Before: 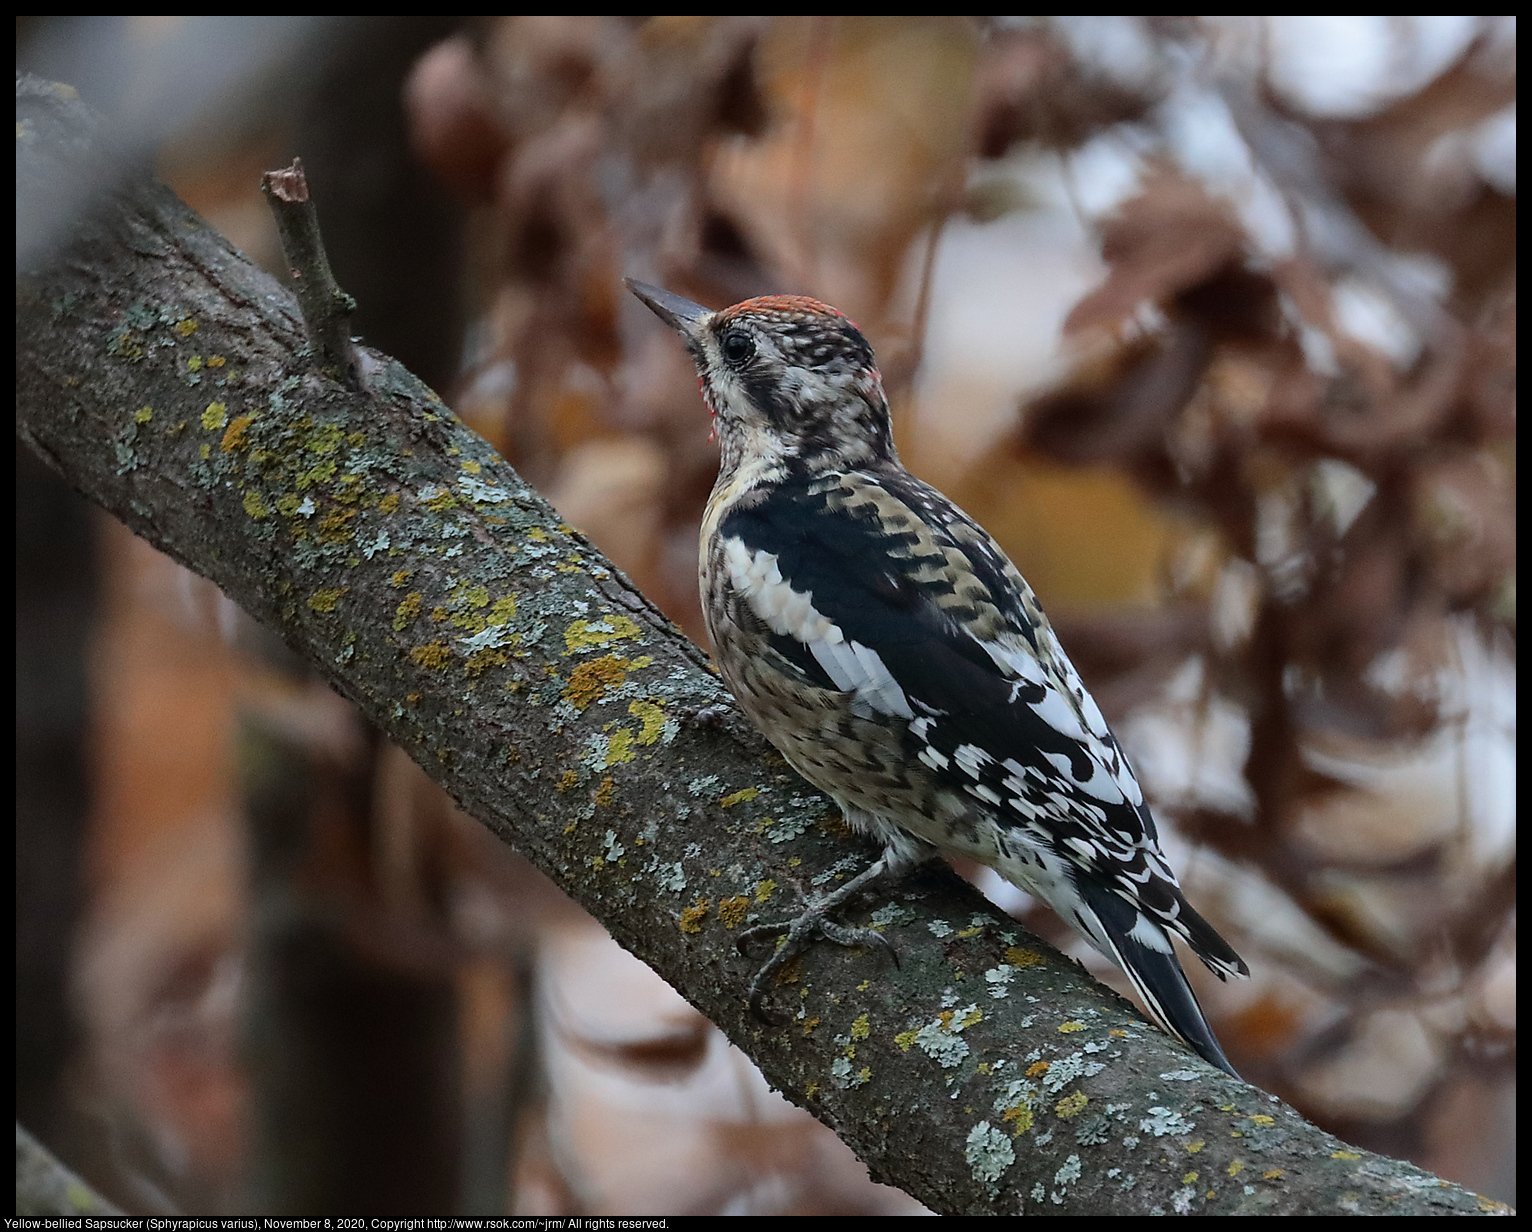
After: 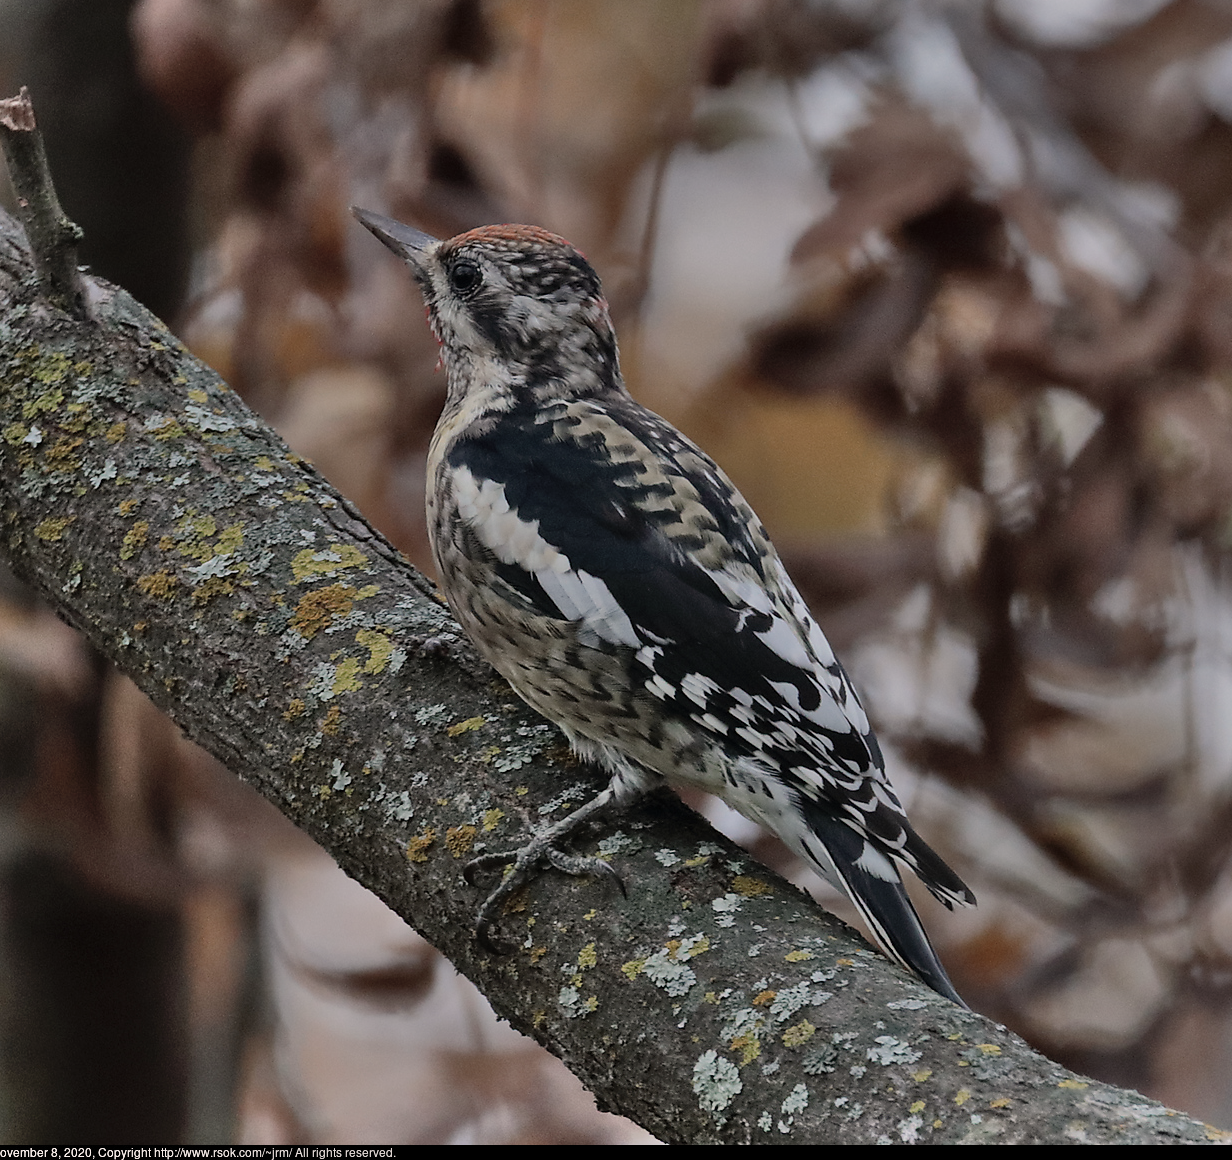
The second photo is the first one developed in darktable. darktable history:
tone equalizer: -8 EV -0.007 EV, -7 EV 0.044 EV, -6 EV -0.008 EV, -5 EV 0.007 EV, -4 EV -0.041 EV, -3 EV -0.233 EV, -2 EV -0.644 EV, -1 EV -1.01 EV, +0 EV -0.986 EV
shadows and highlights: low approximation 0.01, soften with gaussian
tone curve: curves: ch0 [(0, 0) (0.003, 0.002) (0.011, 0.009) (0.025, 0.021) (0.044, 0.037) (0.069, 0.058) (0.1, 0.083) (0.136, 0.122) (0.177, 0.165) (0.224, 0.216) (0.277, 0.277) (0.335, 0.344) (0.399, 0.418) (0.468, 0.499) (0.543, 0.586) (0.623, 0.679) (0.709, 0.779) (0.801, 0.877) (0.898, 0.977) (1, 1)], preserve colors none
crop and rotate: left 17.871%, top 5.806%, right 1.665%
color correction: highlights a* 5.49, highlights b* 5.23, saturation 0.627
